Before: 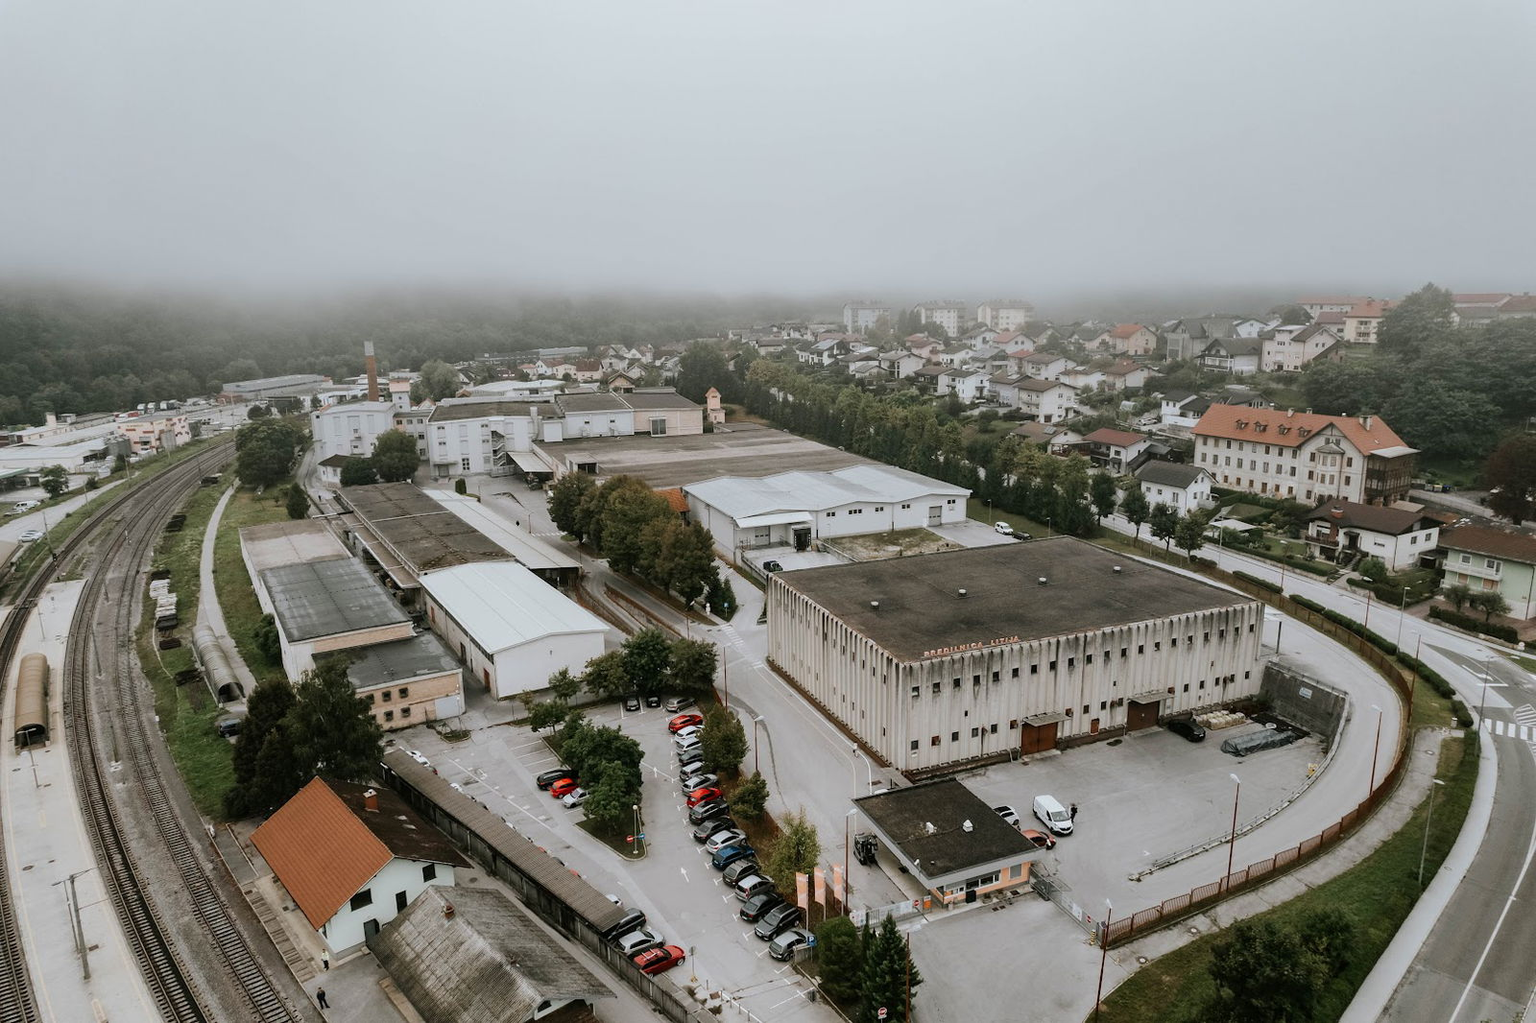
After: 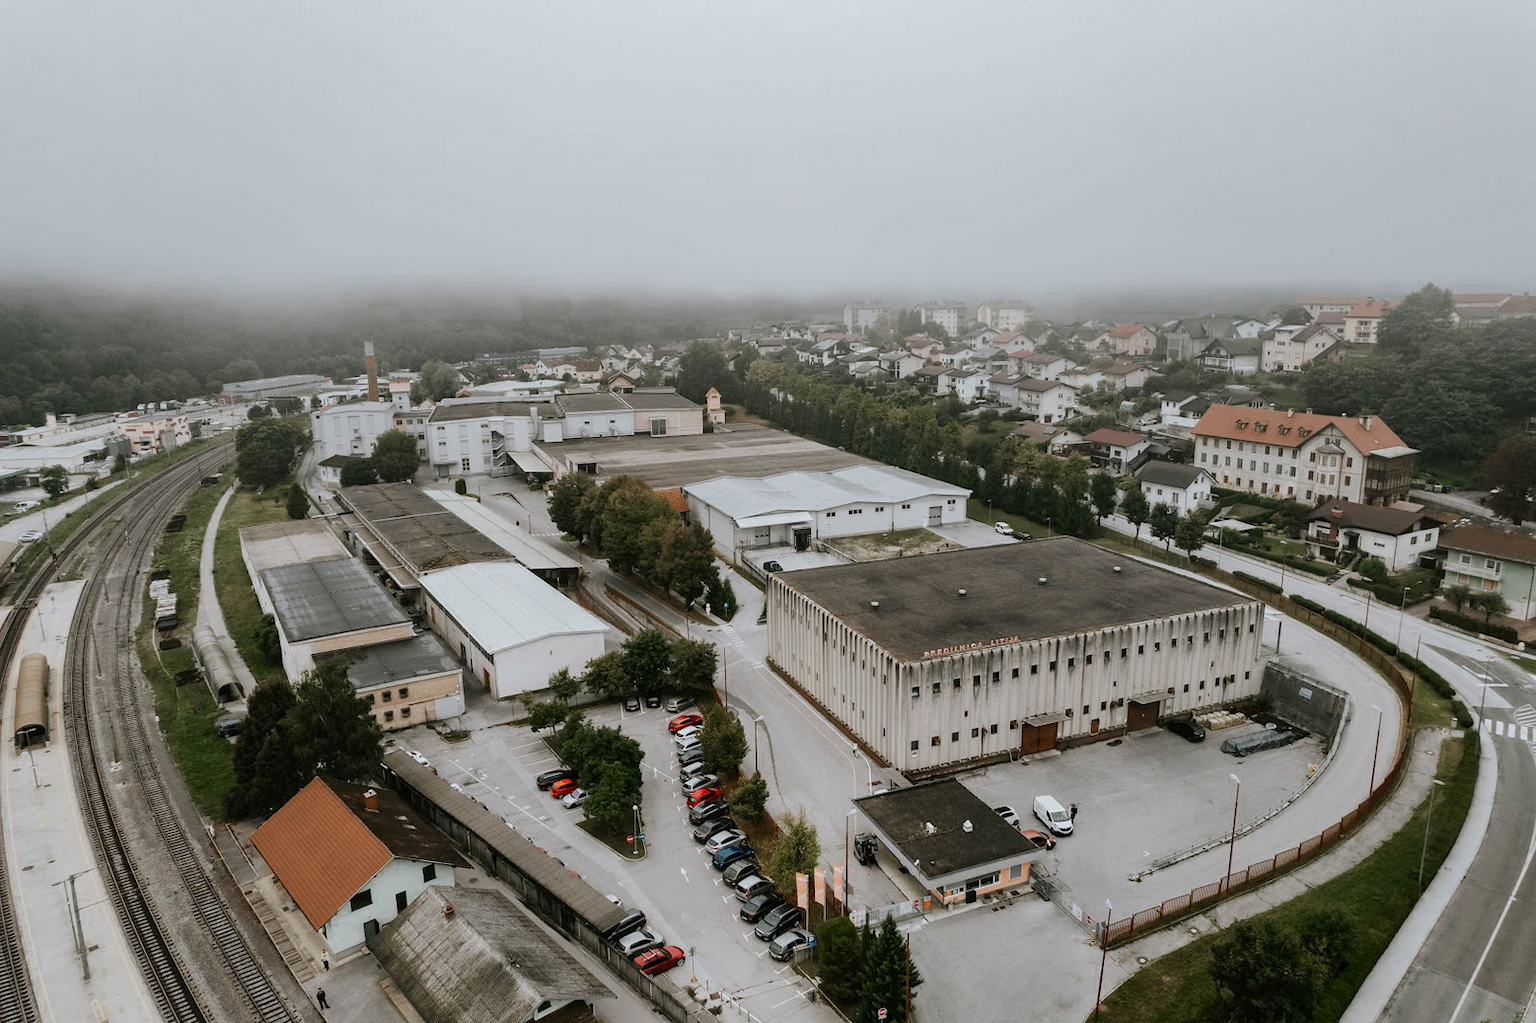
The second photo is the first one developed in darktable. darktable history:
color zones: curves: ch0 [(0.25, 0.5) (0.347, 0.092) (0.75, 0.5)]; ch1 [(0.25, 0.5) (0.33, 0.51) (0.75, 0.5)]
